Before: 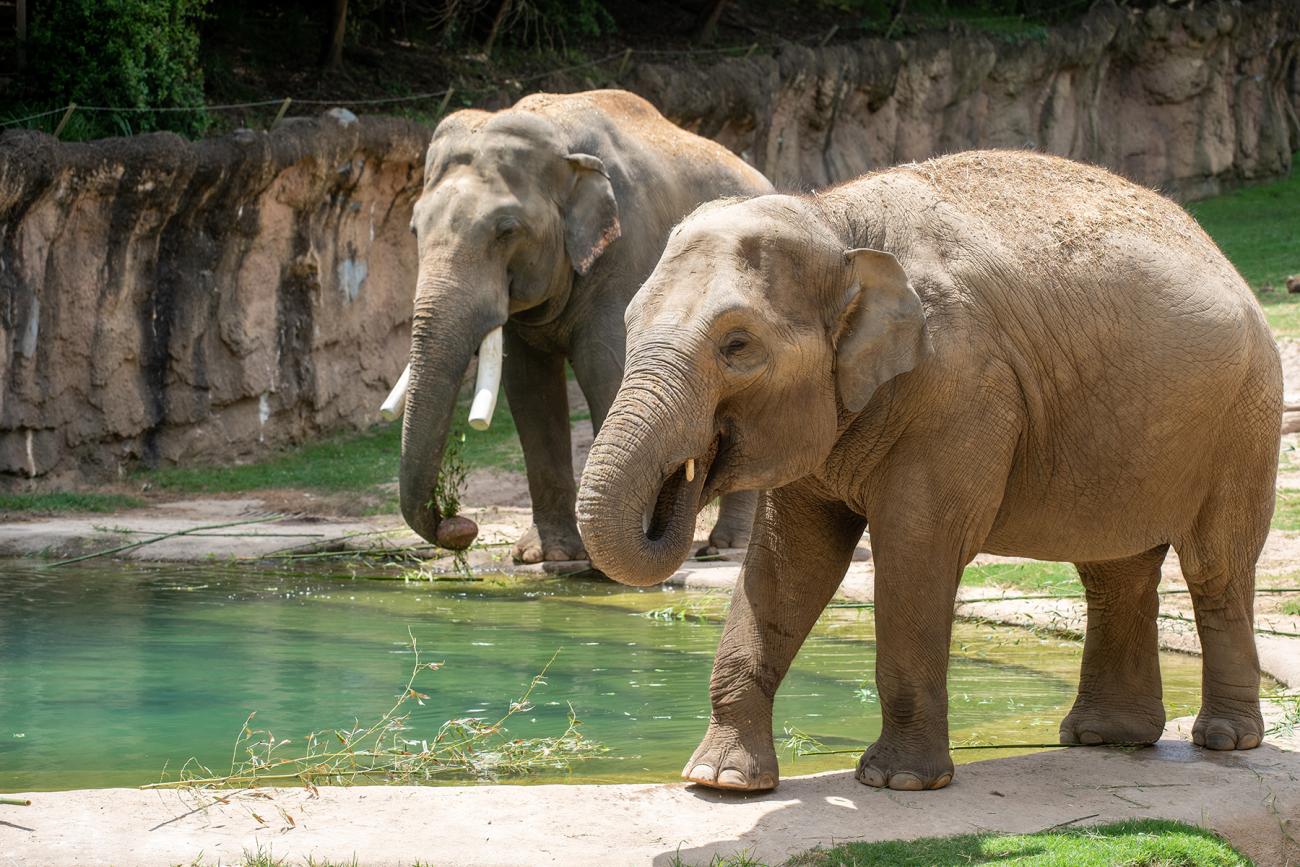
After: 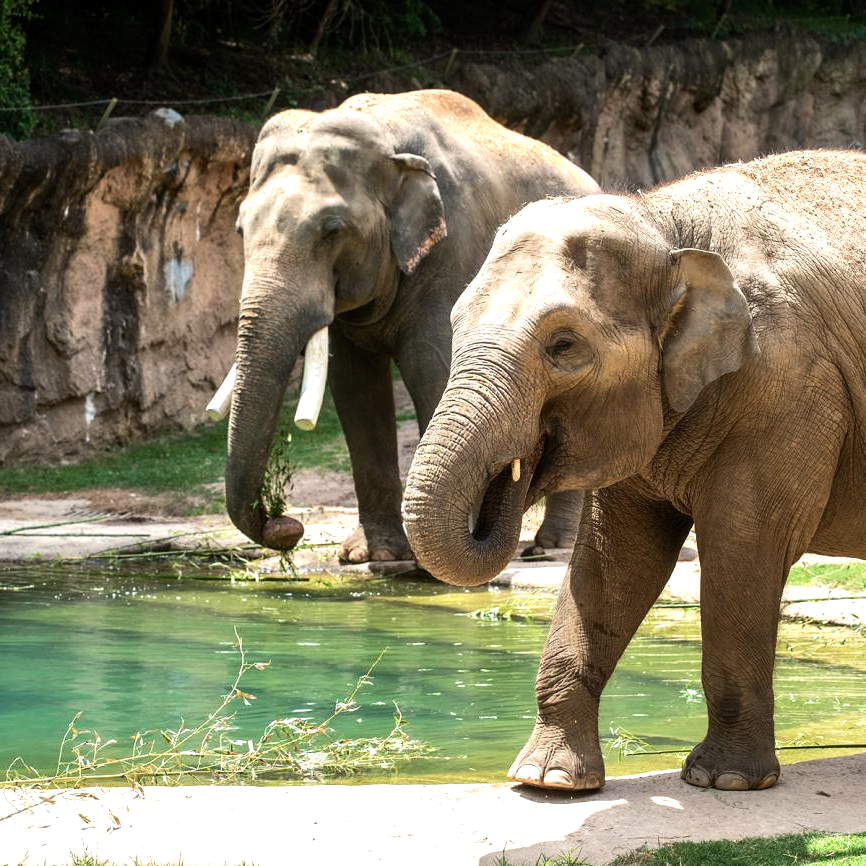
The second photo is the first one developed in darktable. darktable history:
crop and rotate: left 13.409%, right 19.924%
velvia: strength 15%
tone equalizer: -8 EV -0.75 EV, -7 EV -0.7 EV, -6 EV -0.6 EV, -5 EV -0.4 EV, -3 EV 0.4 EV, -2 EV 0.6 EV, -1 EV 0.7 EV, +0 EV 0.75 EV, edges refinement/feathering 500, mask exposure compensation -1.57 EV, preserve details no
